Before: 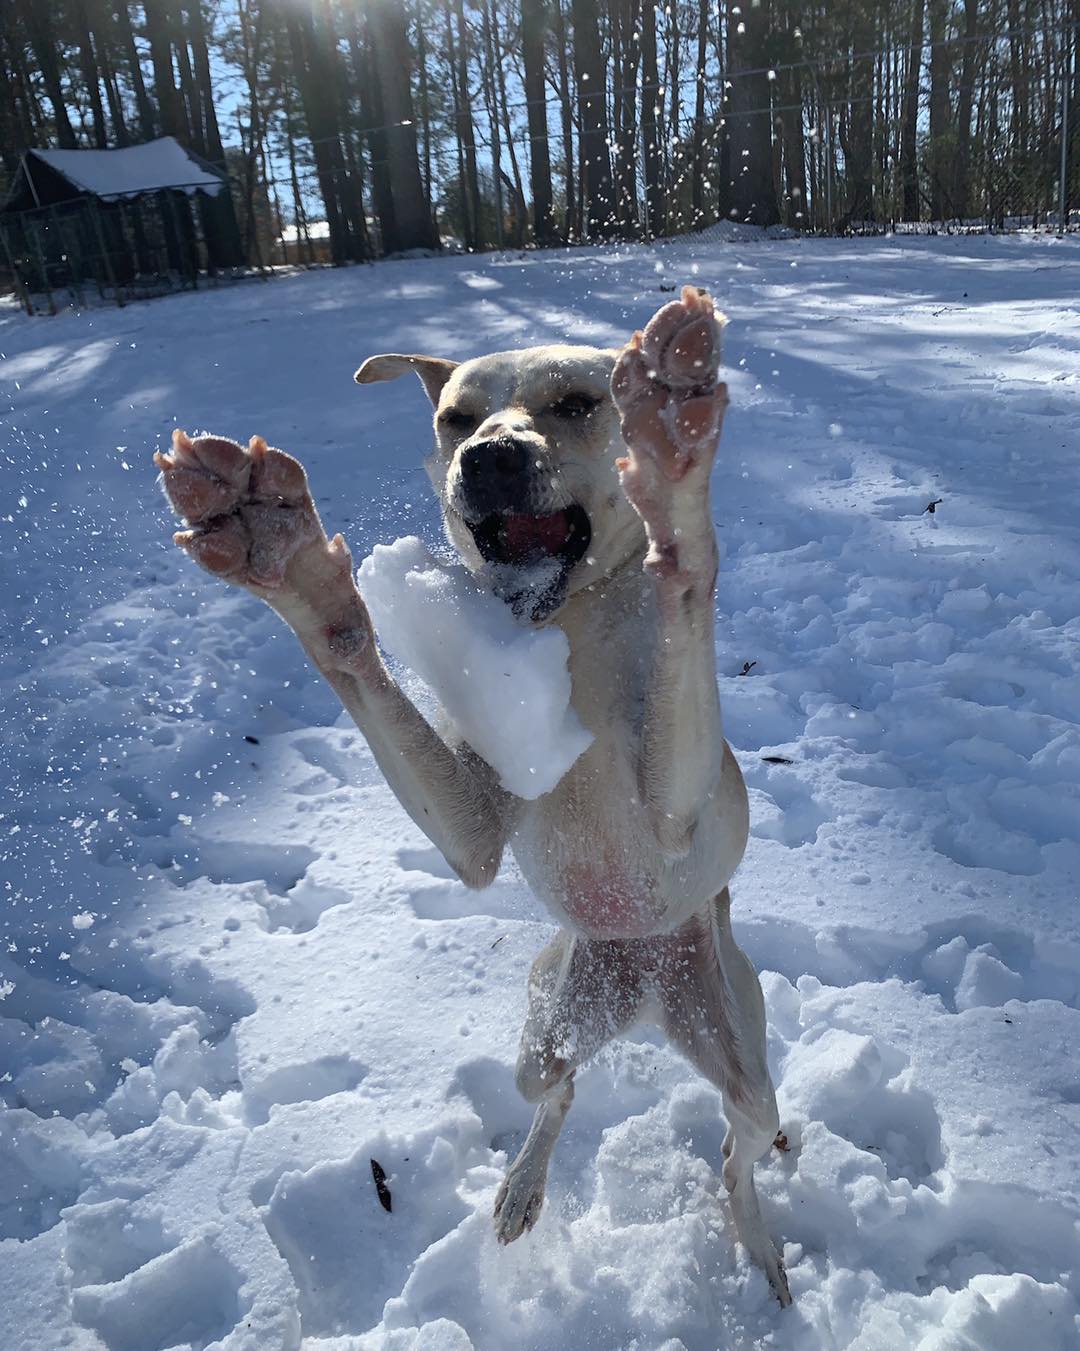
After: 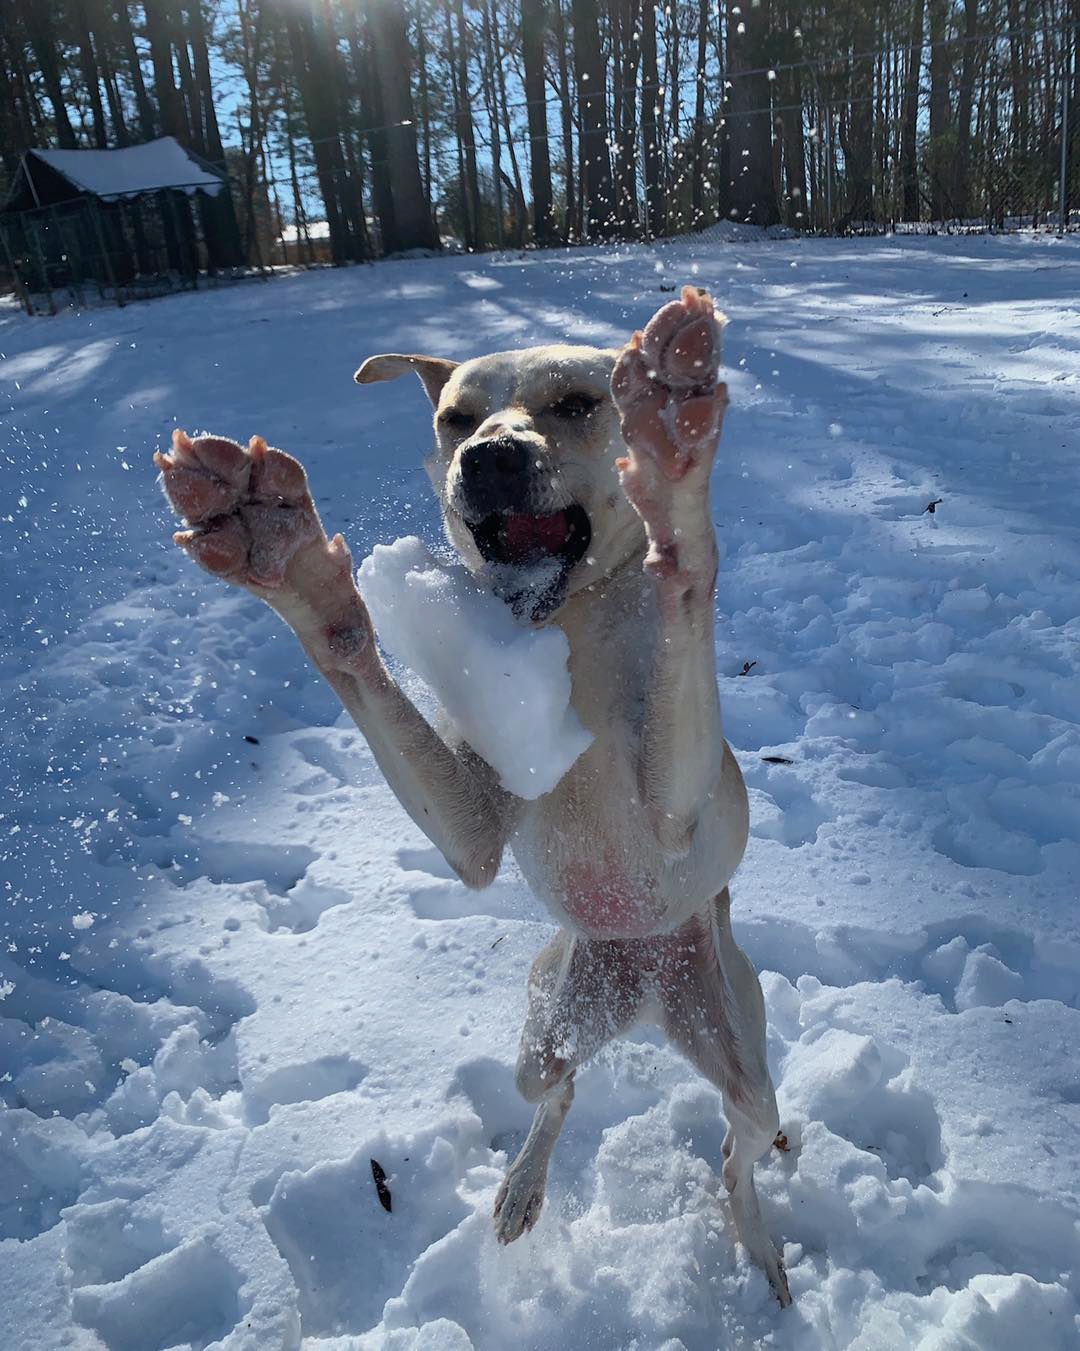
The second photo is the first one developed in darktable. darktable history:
exposure: exposure -0.171 EV, compensate exposure bias true, compensate highlight preservation false
